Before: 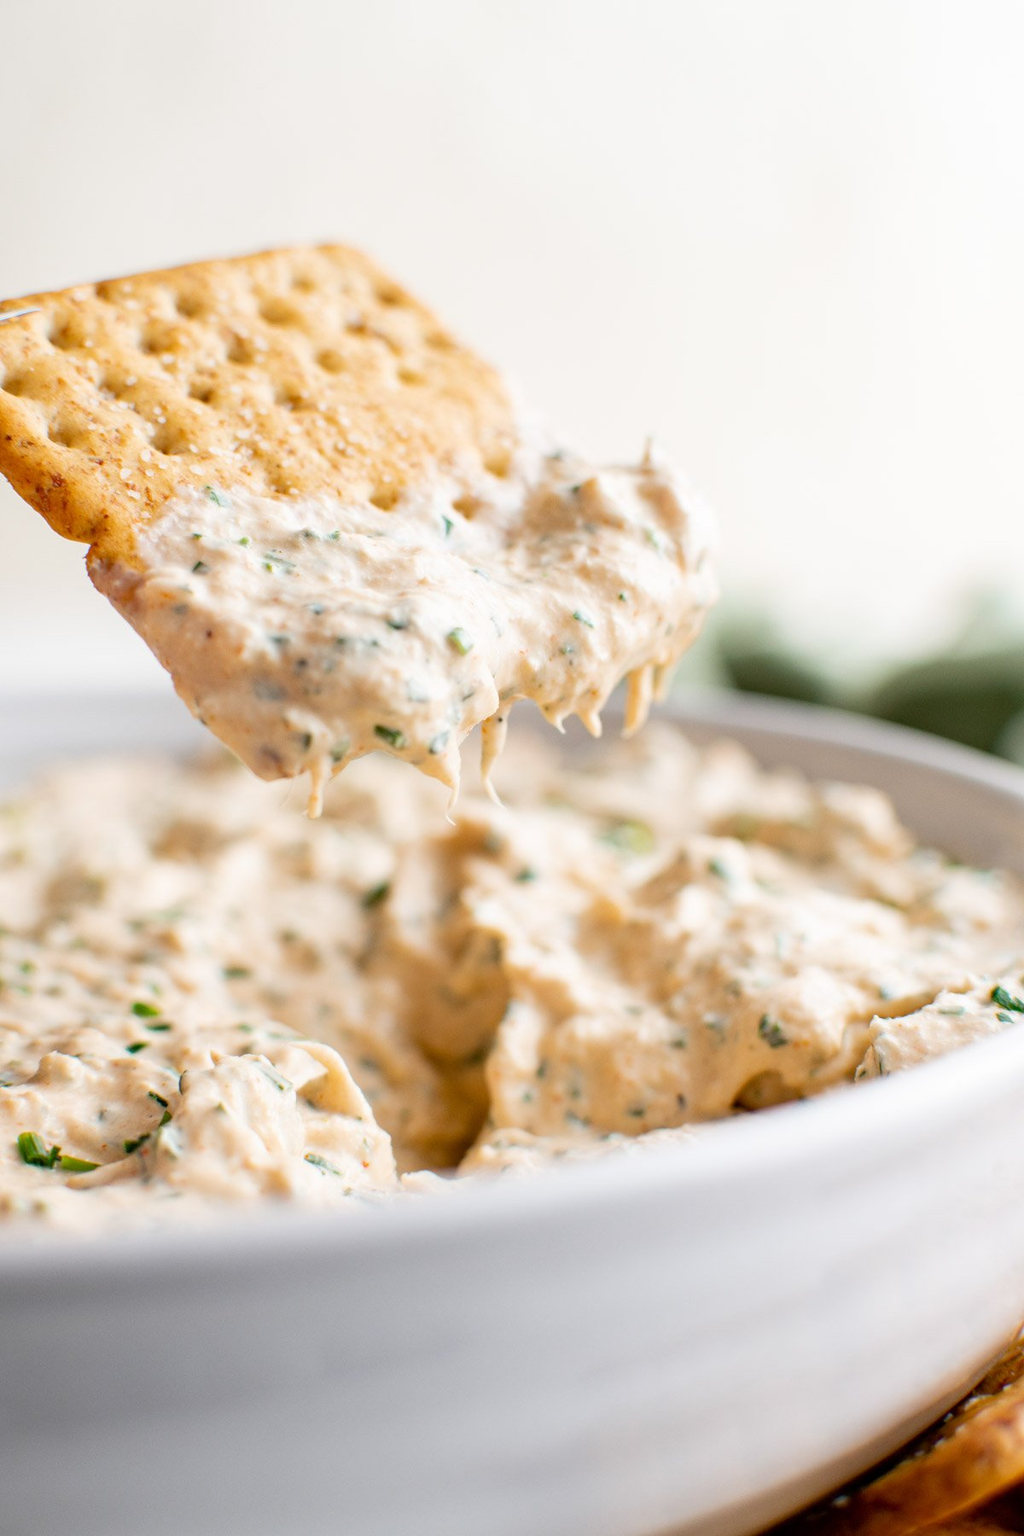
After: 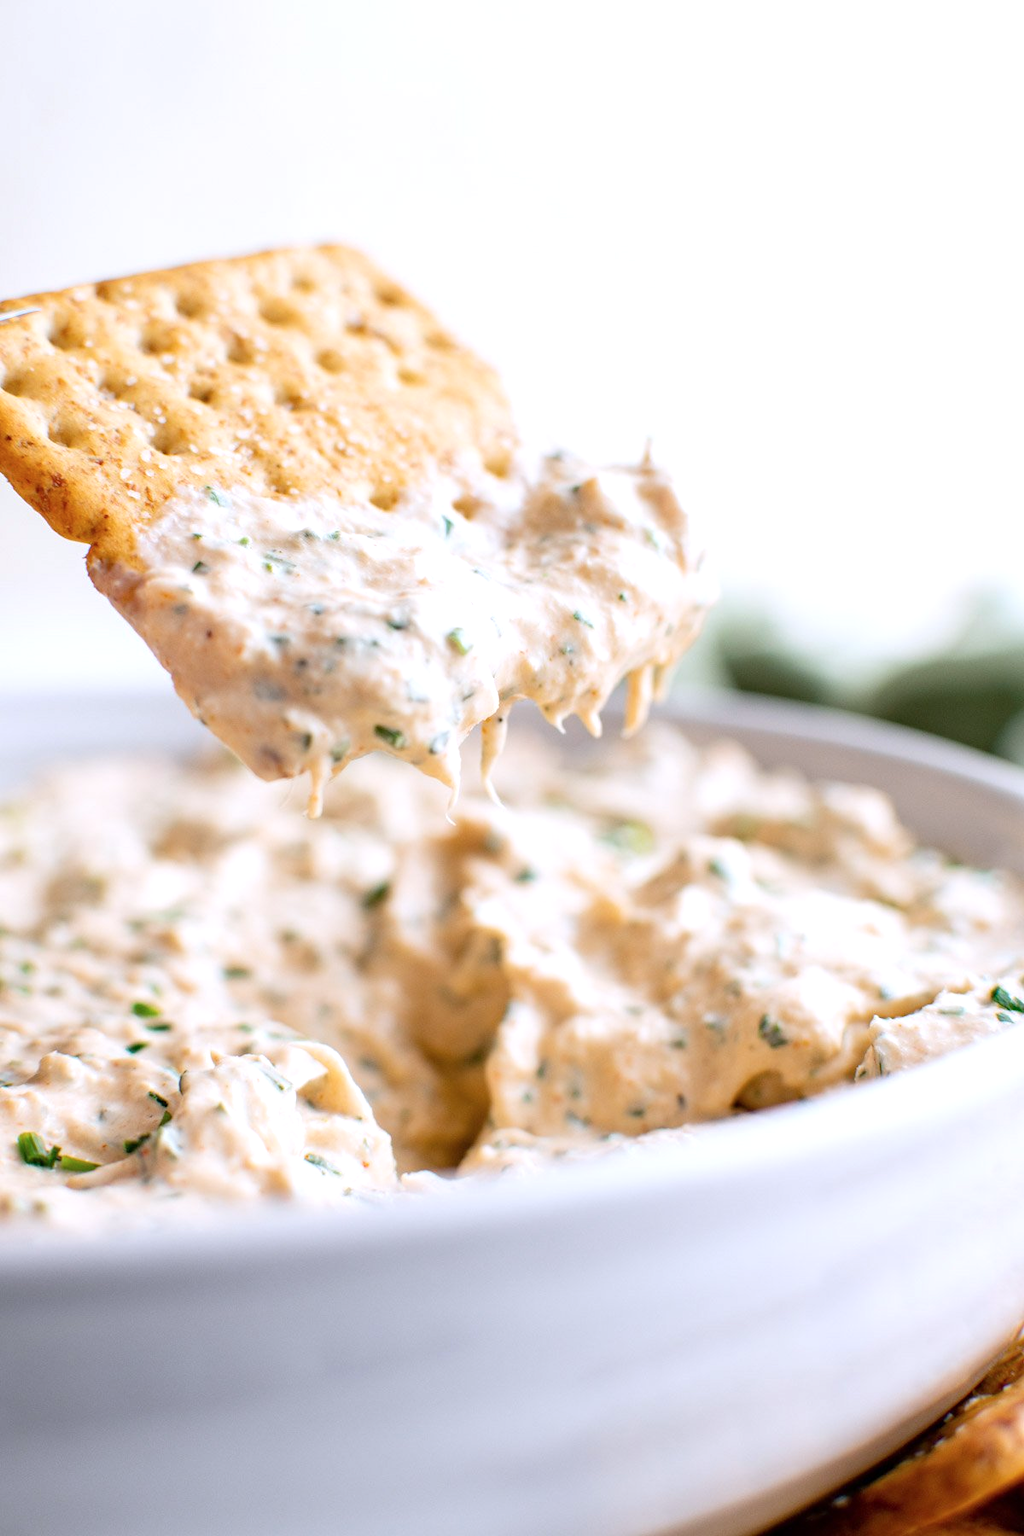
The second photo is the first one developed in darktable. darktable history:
exposure: exposure 0.203 EV, compensate highlight preservation false
color calibration: illuminant as shot in camera, x 0.358, y 0.373, temperature 4628.91 K
